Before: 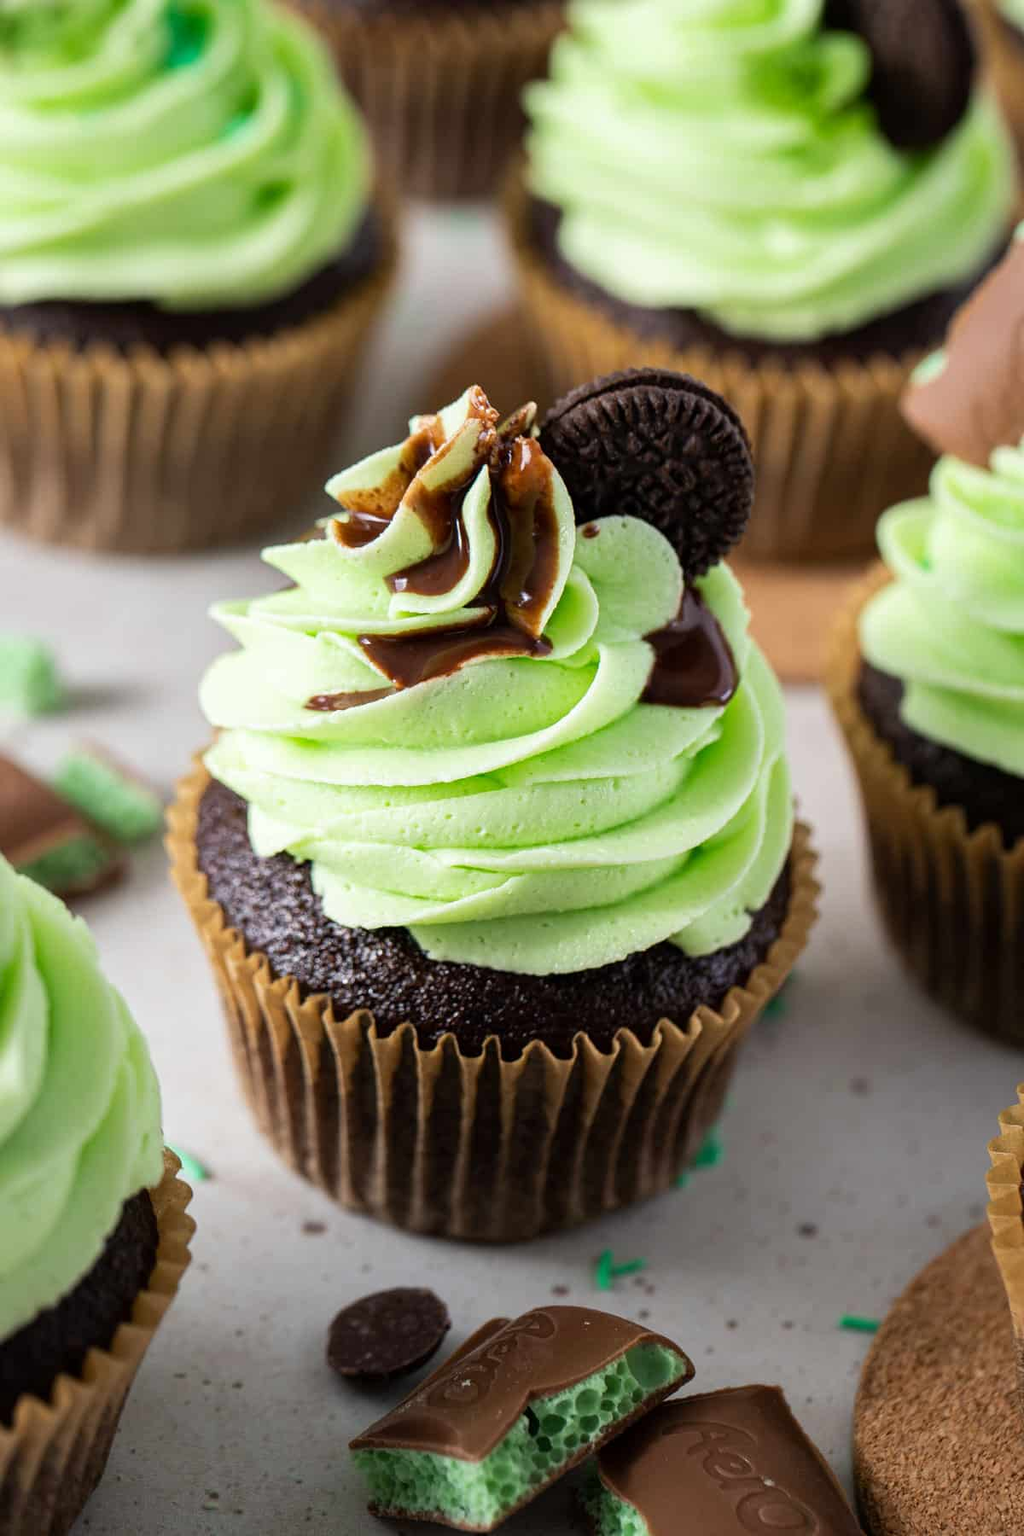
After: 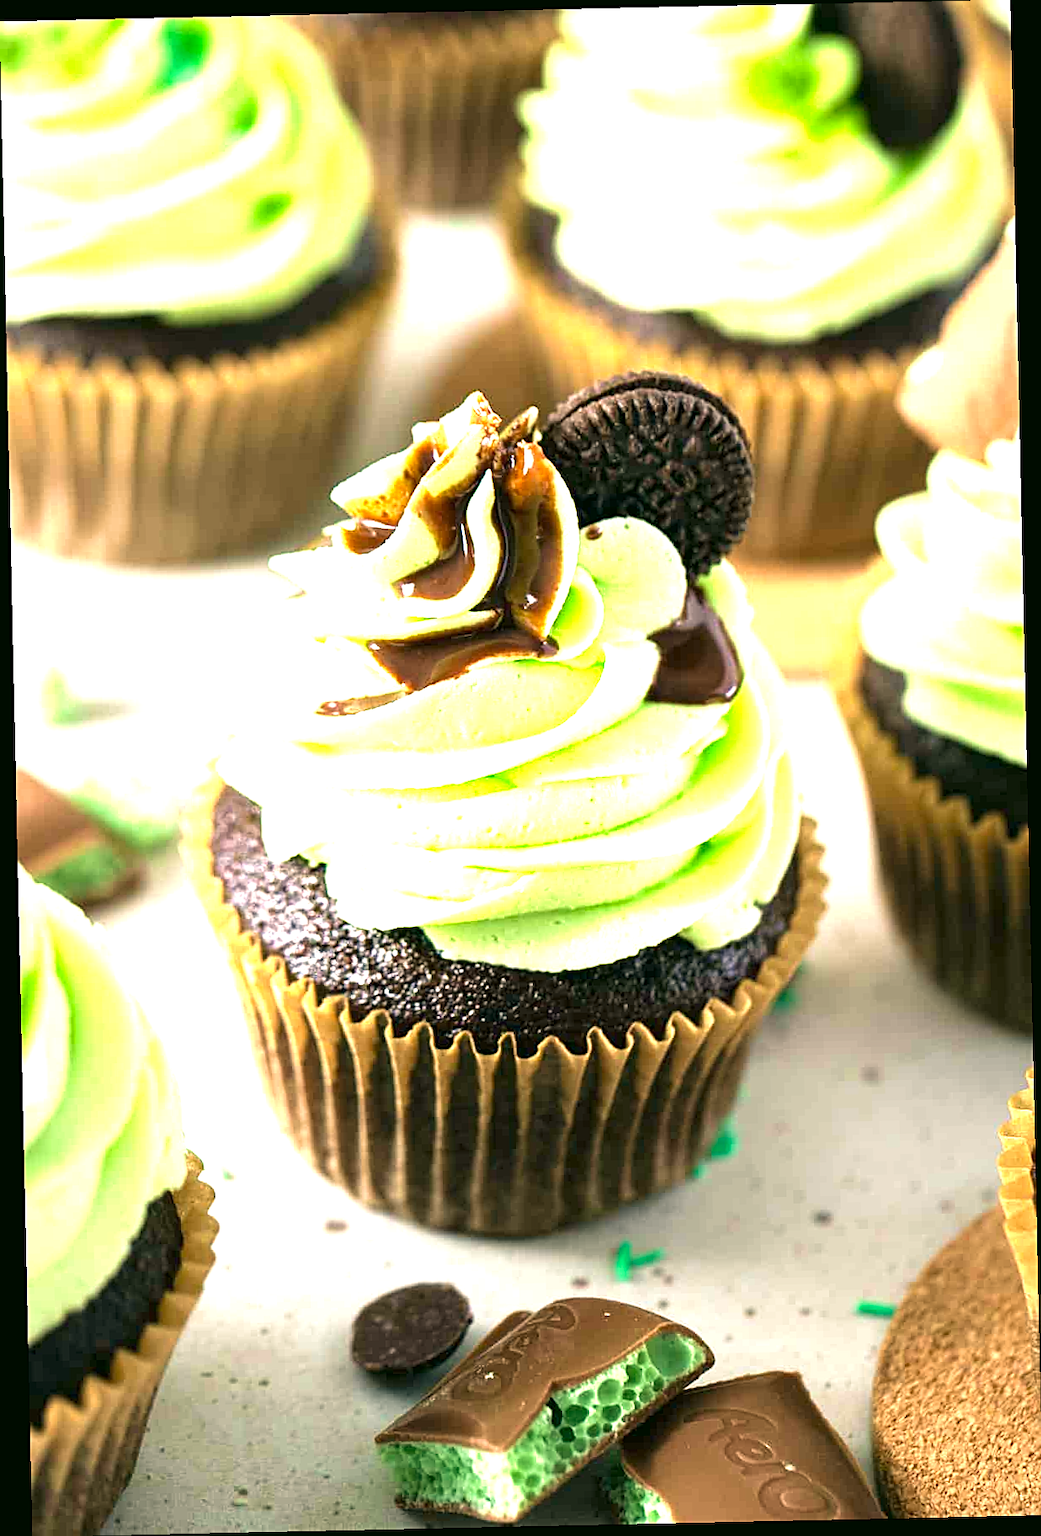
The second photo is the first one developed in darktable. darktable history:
rotate and perspective: rotation -1.24°, automatic cropping off
sharpen: on, module defaults
color correction: highlights a* -0.482, highlights b* 9.48, shadows a* -9.48, shadows b* 0.803
exposure: black level correction 0, exposure 1.75 EV, compensate exposure bias true, compensate highlight preservation false
velvia: on, module defaults
